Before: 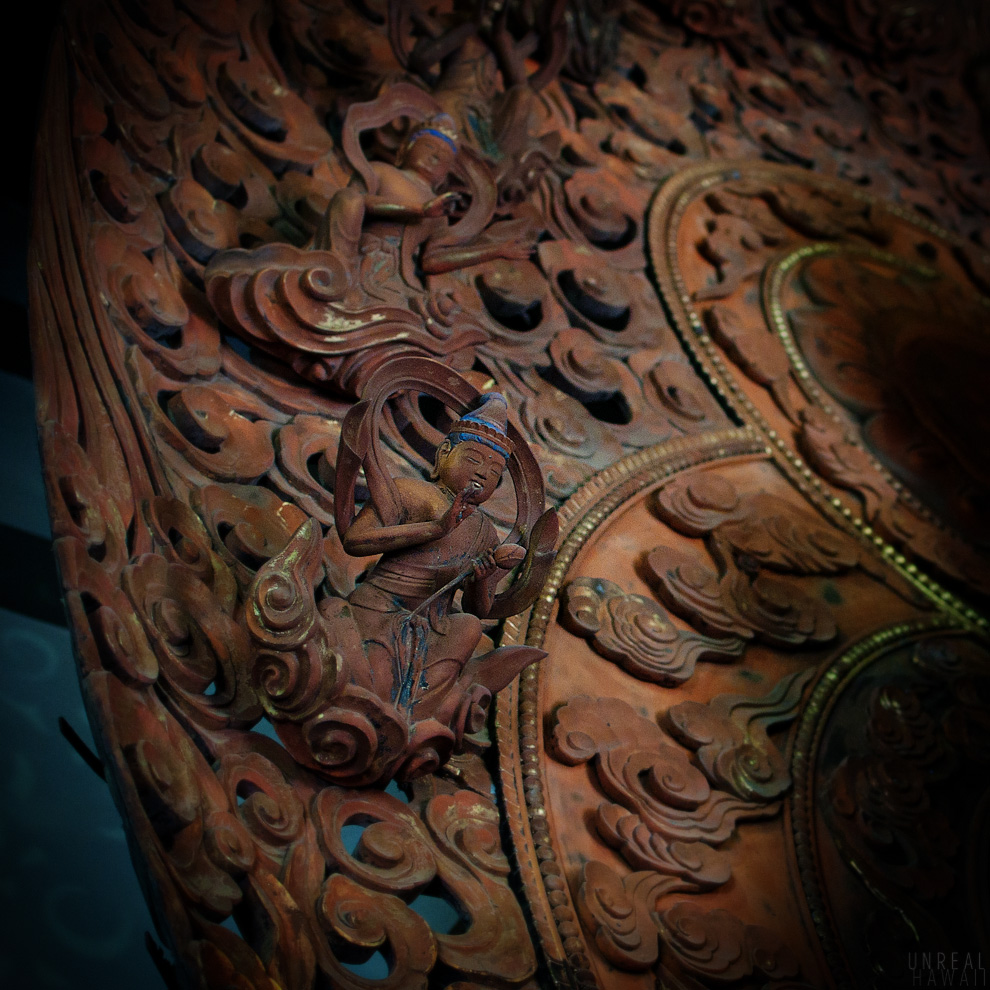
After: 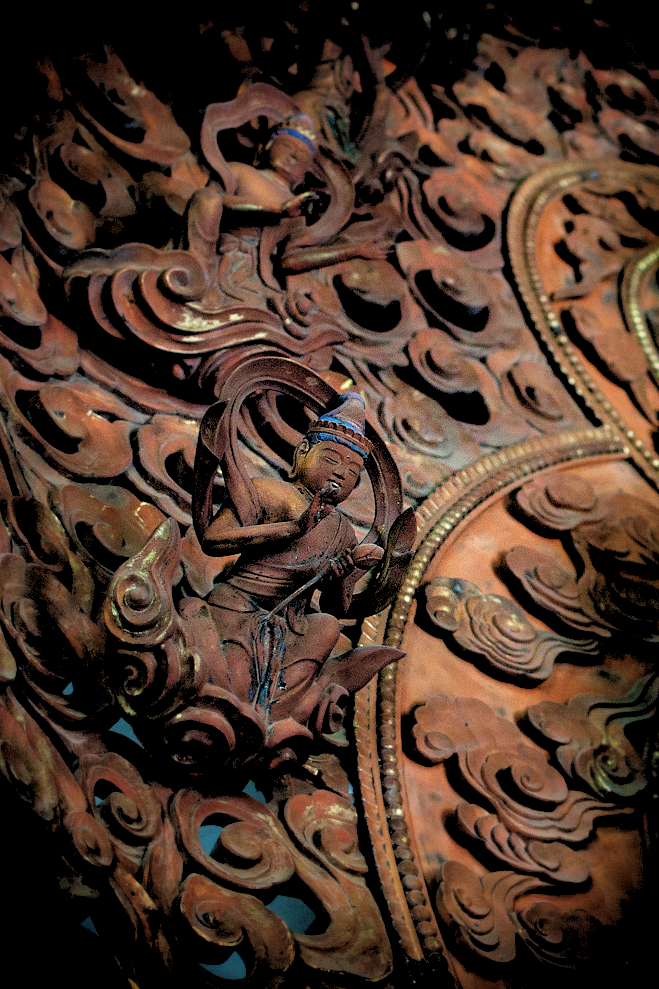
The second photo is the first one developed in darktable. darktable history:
exposure: black level correction 0, exposure 0.7 EV, compensate exposure bias true, compensate highlight preservation false
crop and rotate: left 14.436%, right 18.898%
rgb levels: levels [[0.029, 0.461, 0.922], [0, 0.5, 1], [0, 0.5, 1]]
